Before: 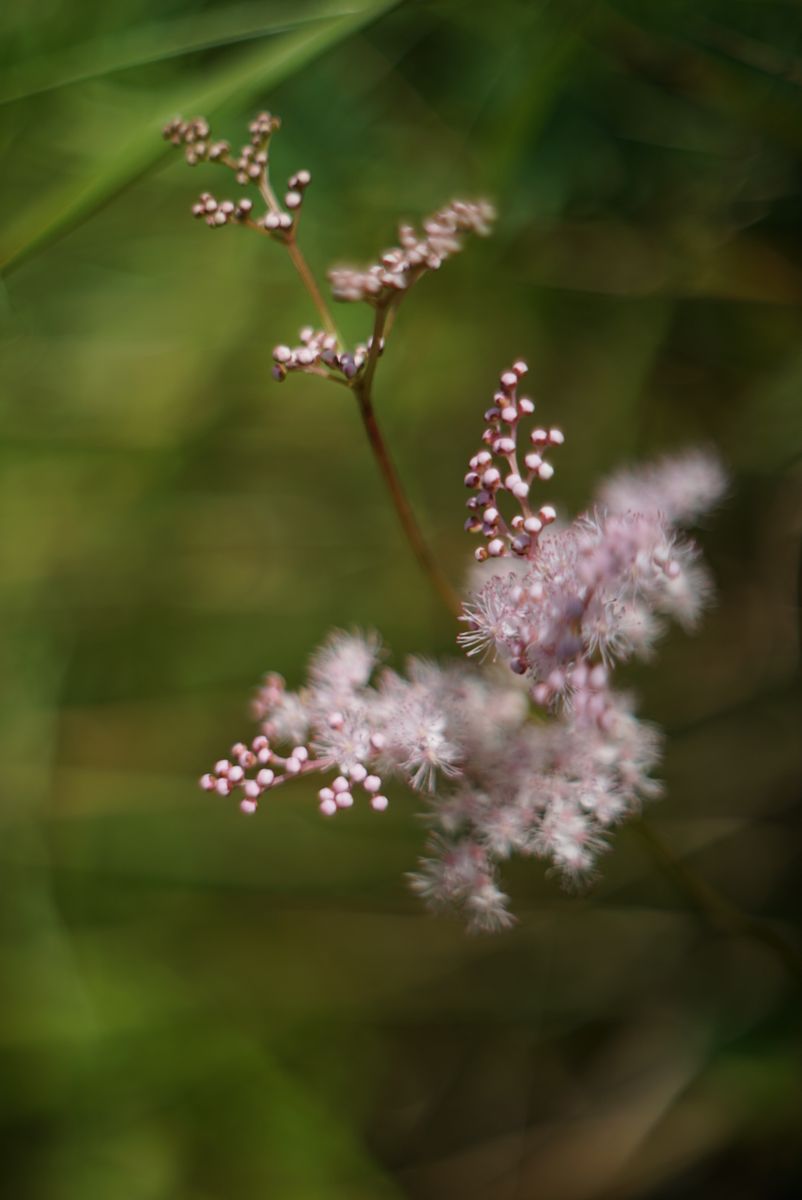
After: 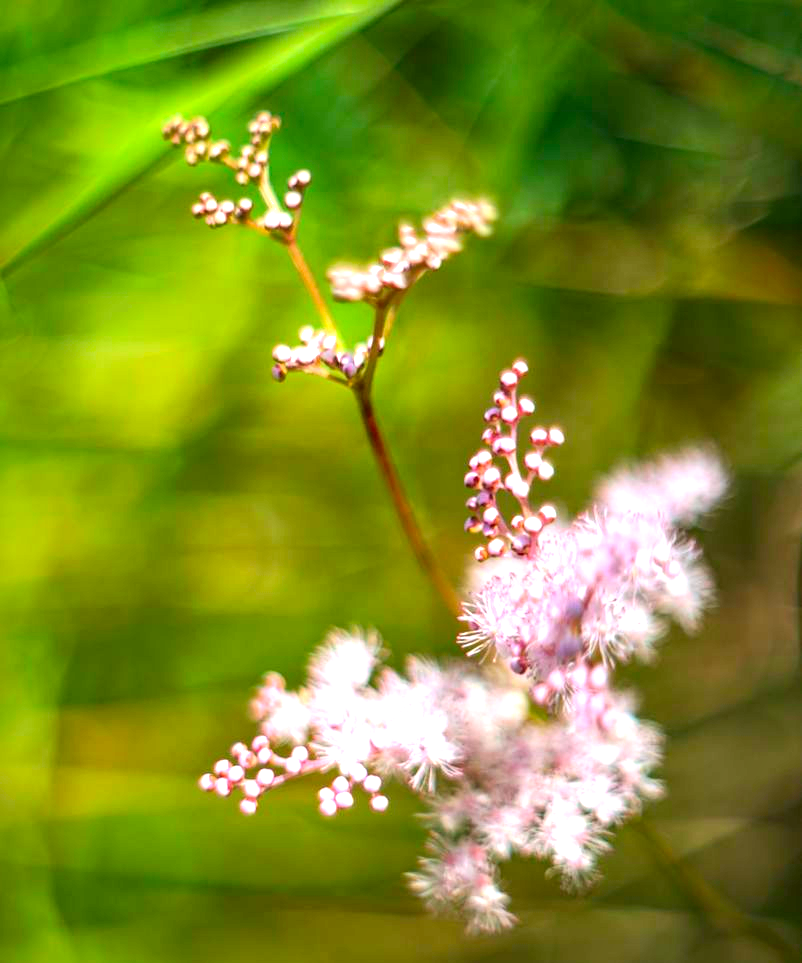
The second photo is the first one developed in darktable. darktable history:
crop: bottom 19.68%
exposure: black level correction 0, exposure 1.2 EV, compensate exposure bias true, compensate highlight preservation false
color correction: highlights a* -0.113, highlights b* -5.76, shadows a* -0.126, shadows b* -0.076
local contrast: detail 150%
shadows and highlights: on, module defaults
contrast brightness saturation: contrast 0.195, brightness 0.194, saturation 0.783
color zones: curves: ch1 [(0.077, 0.436) (0.25, 0.5) (0.75, 0.5)]
